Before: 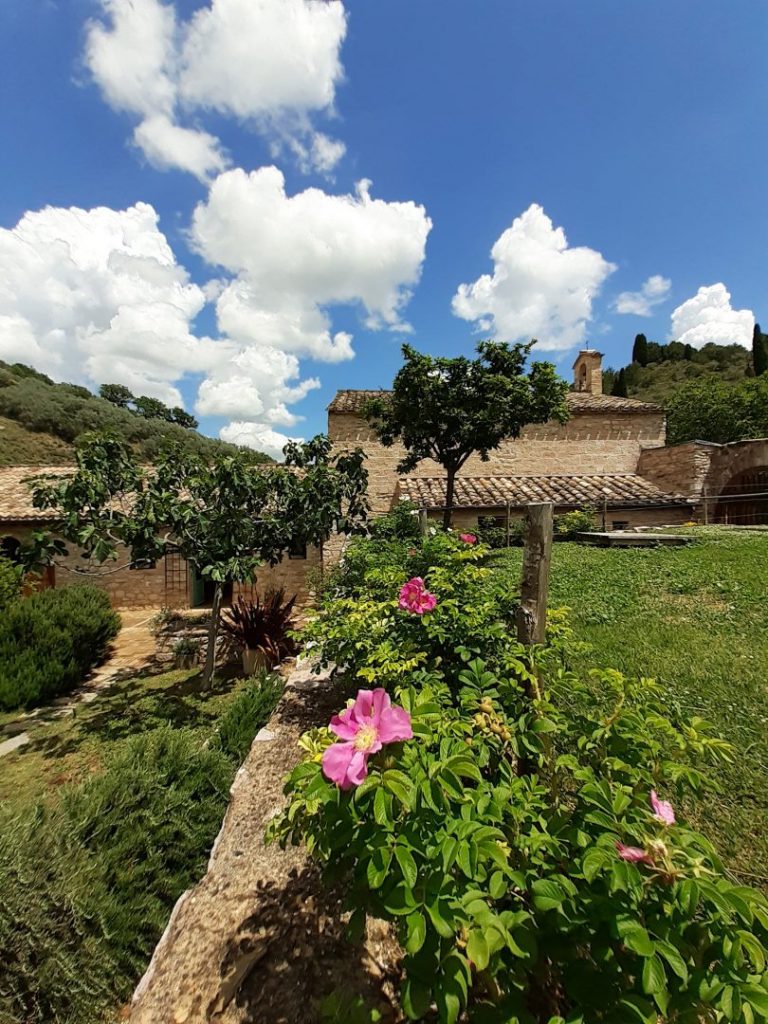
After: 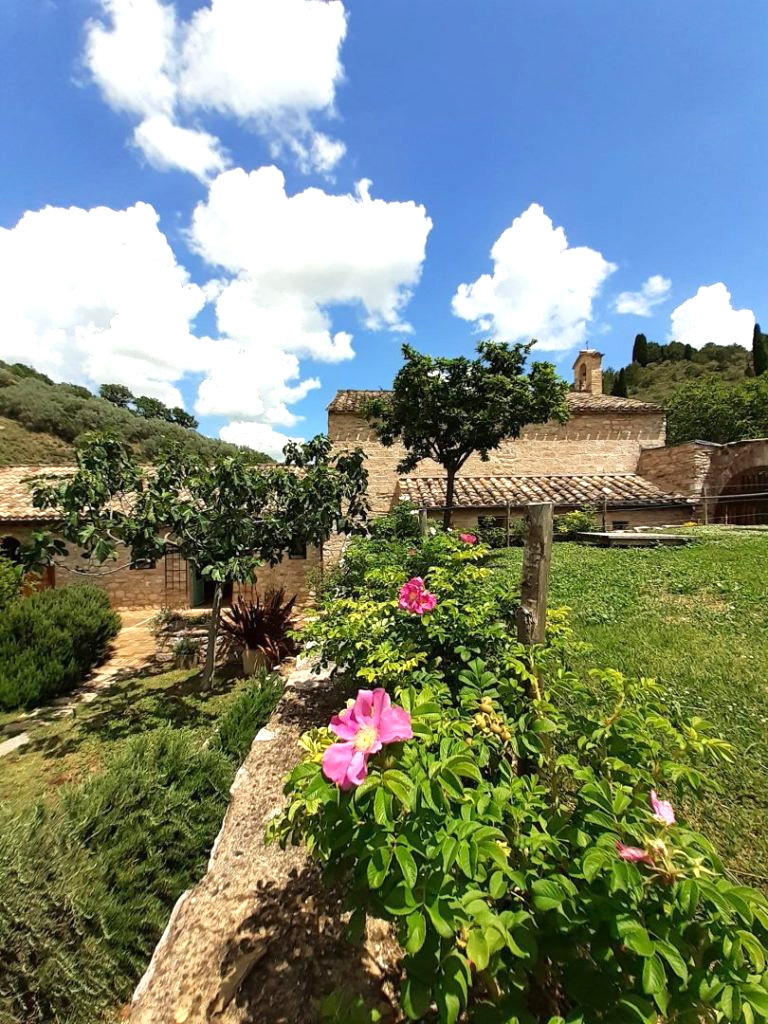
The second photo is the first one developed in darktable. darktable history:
exposure: exposure 0.606 EV, compensate exposure bias true, compensate highlight preservation false
